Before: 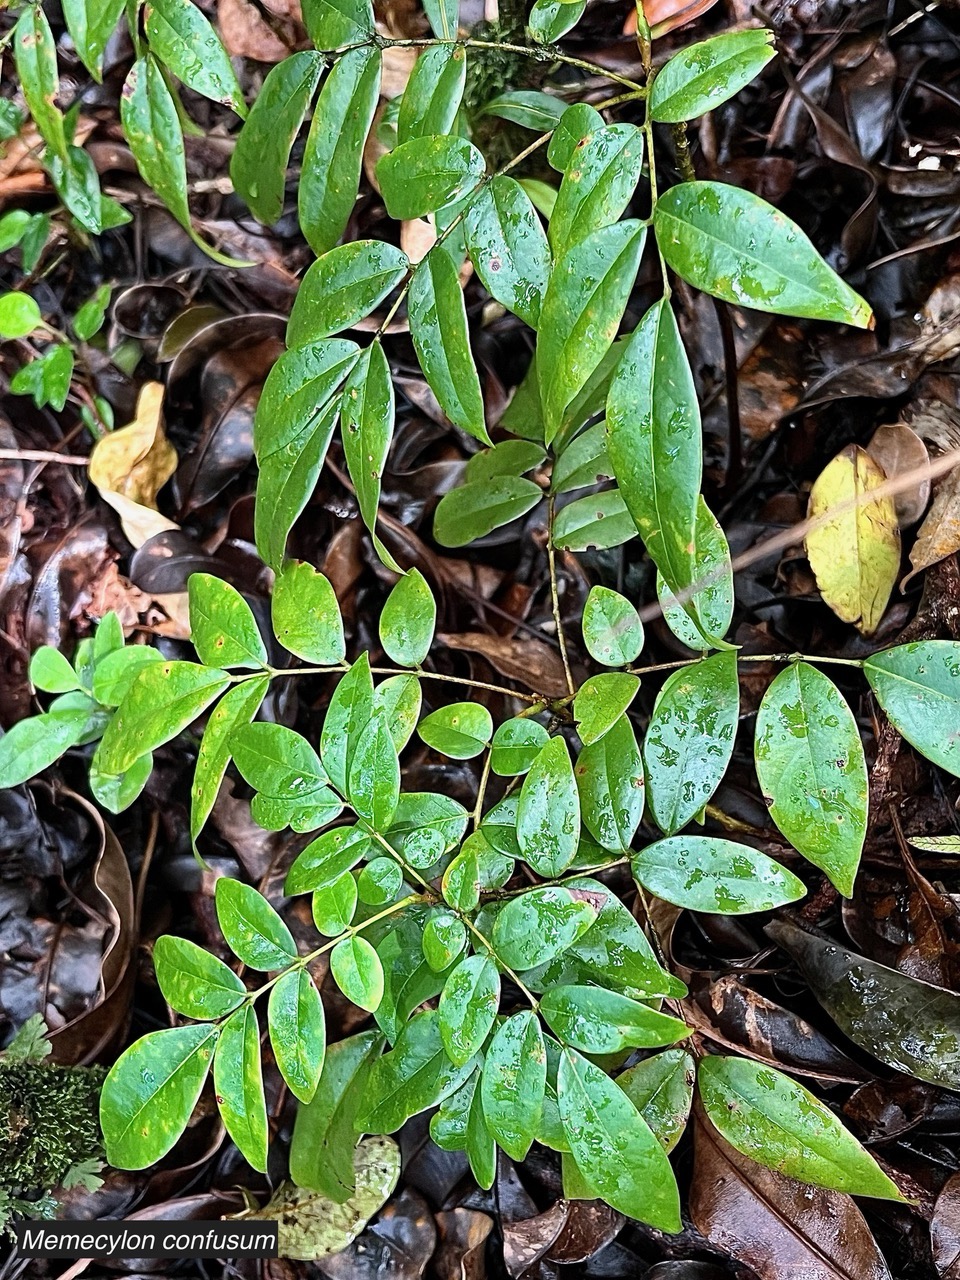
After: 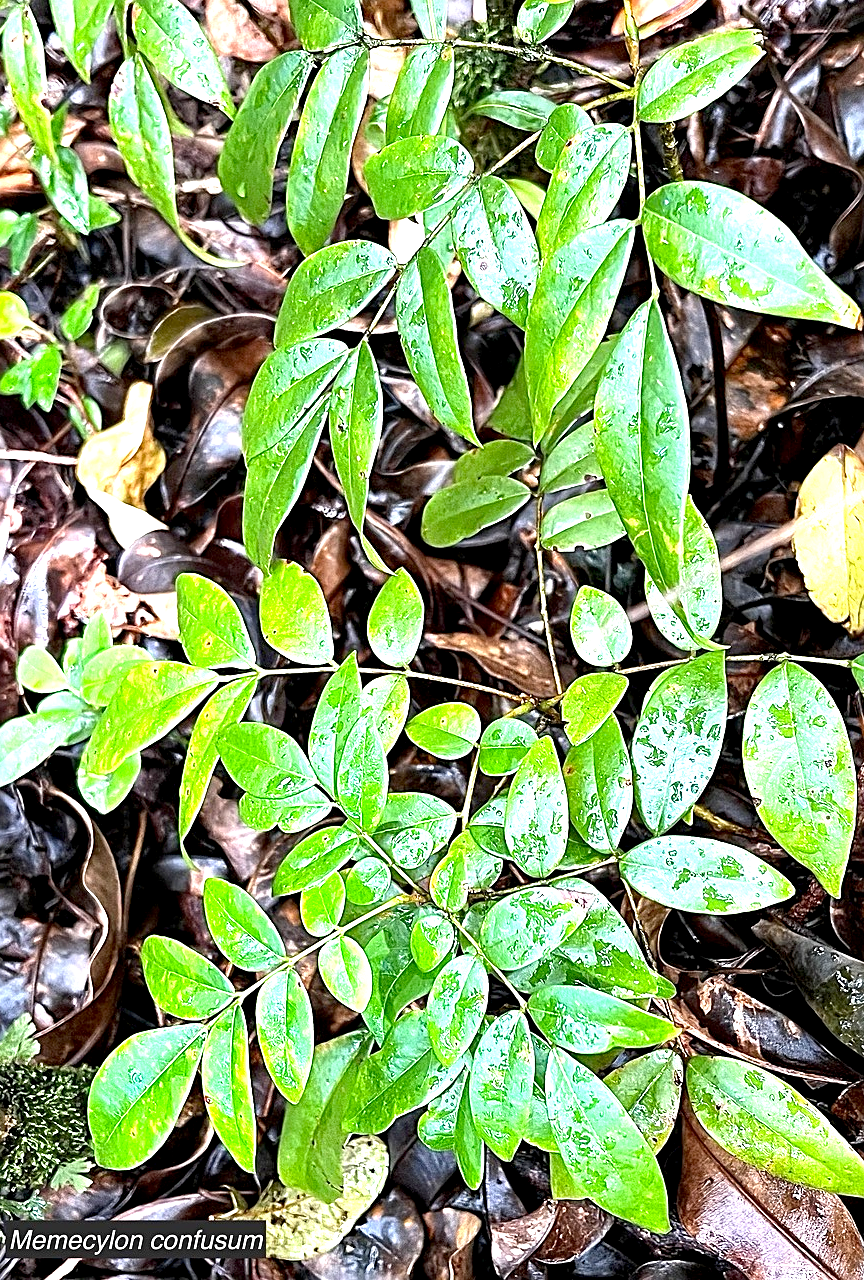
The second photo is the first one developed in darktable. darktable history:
exposure: black level correction 0, exposure 1.292 EV, compensate highlight preservation false
sharpen: on, module defaults
crop and rotate: left 1.336%, right 8.583%
